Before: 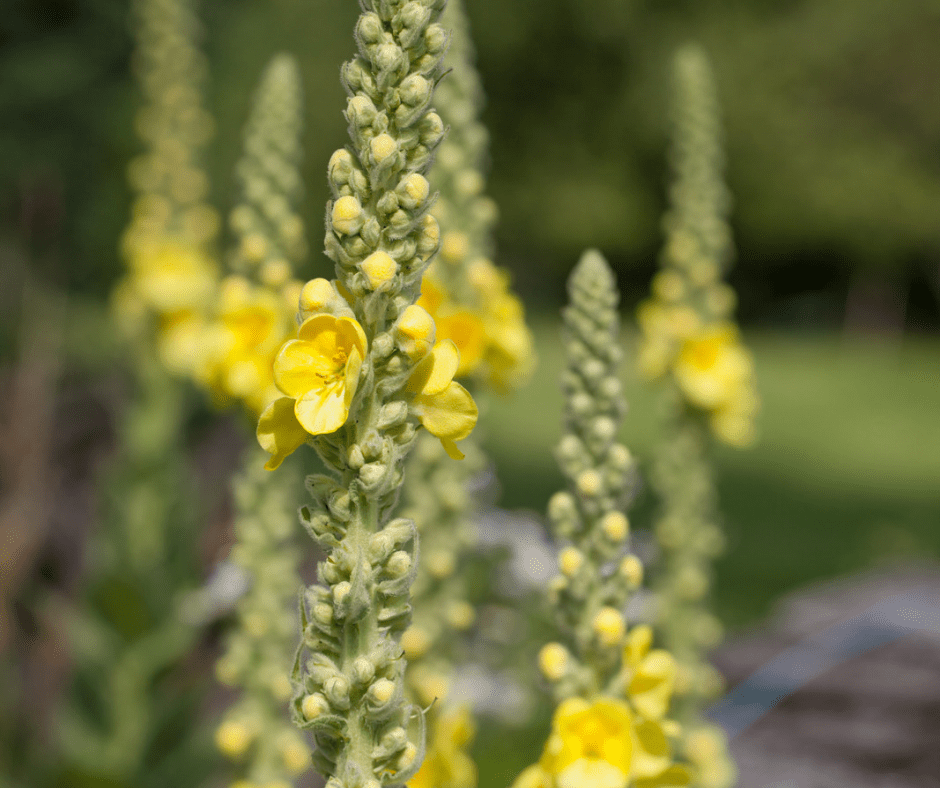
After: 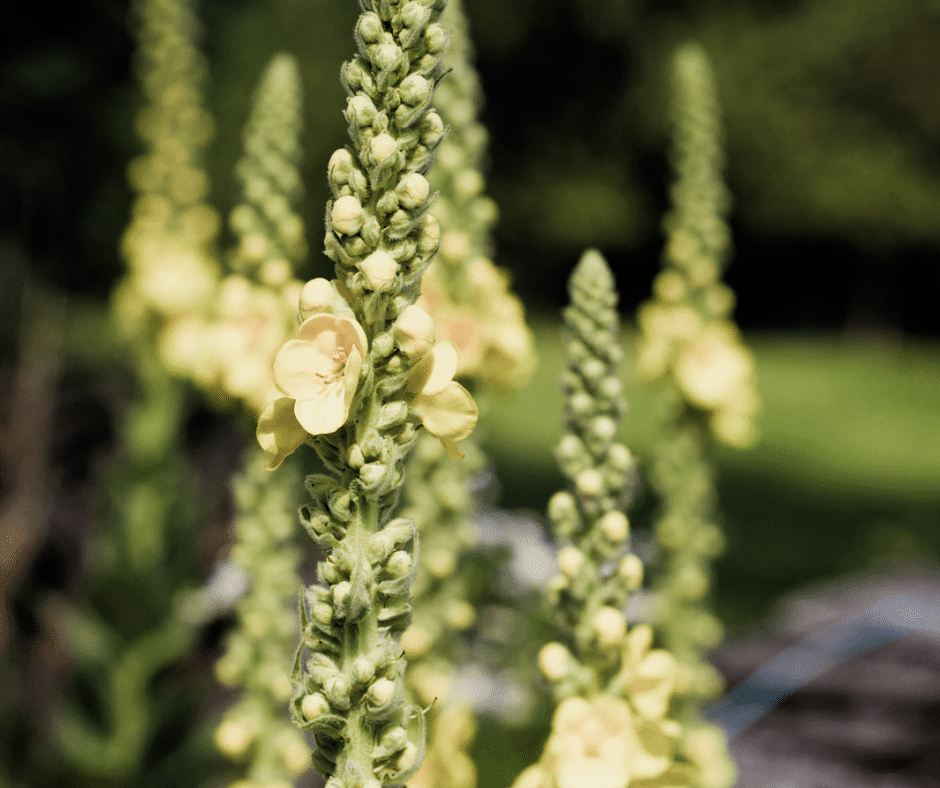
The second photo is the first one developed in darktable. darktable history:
filmic rgb: black relative exposure -5.1 EV, white relative exposure 3.97 EV, hardness 2.87, contrast 1.297, highlights saturation mix -9.01%, color science v4 (2020)
color balance rgb: power › hue 328.72°, linear chroma grading › shadows 9.97%, linear chroma grading › highlights 10.241%, linear chroma grading › global chroma 15.009%, linear chroma grading › mid-tones 14.728%, perceptual saturation grading › global saturation 6.974%, perceptual saturation grading › shadows 3.185%, perceptual brilliance grading › global brilliance 14.449%, perceptual brilliance grading › shadows -34.644%, global vibrance 20%
